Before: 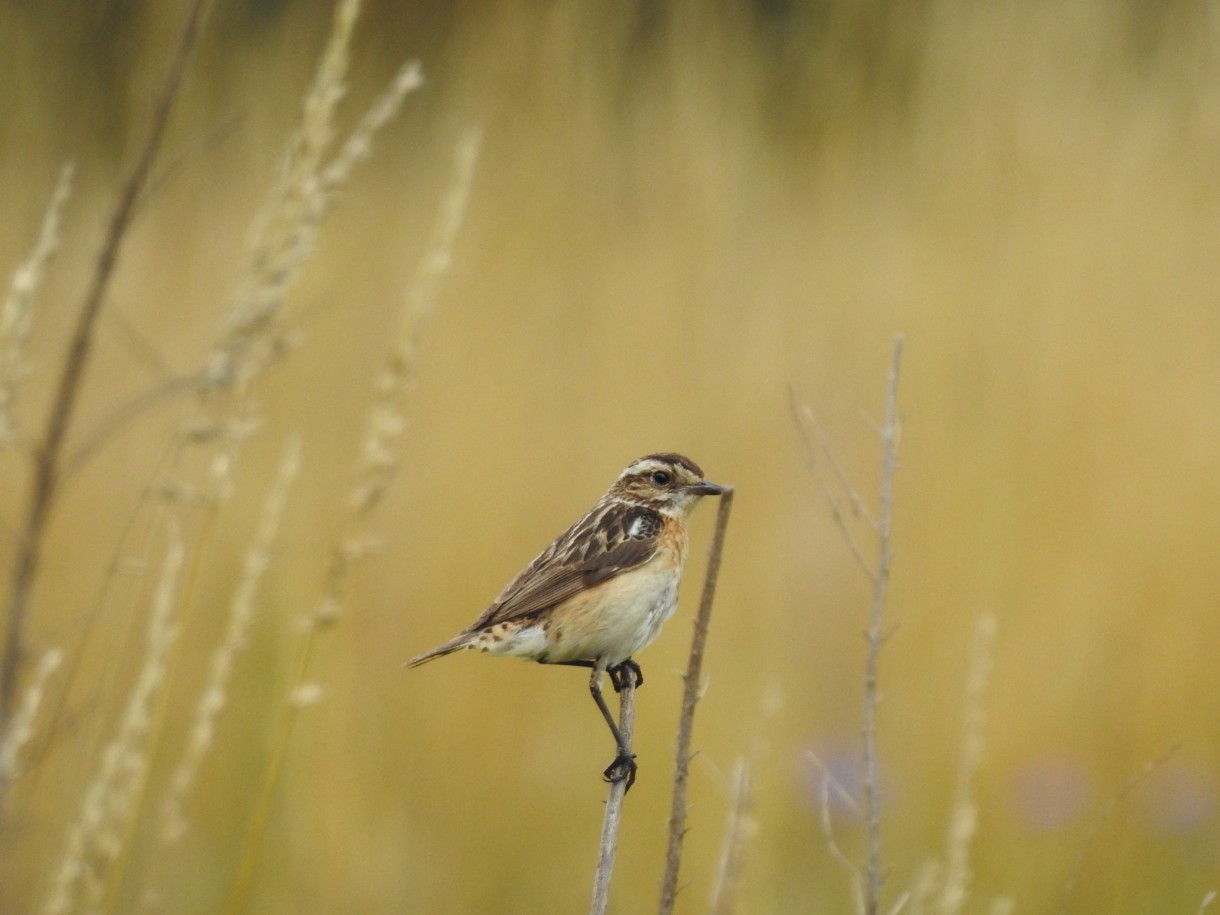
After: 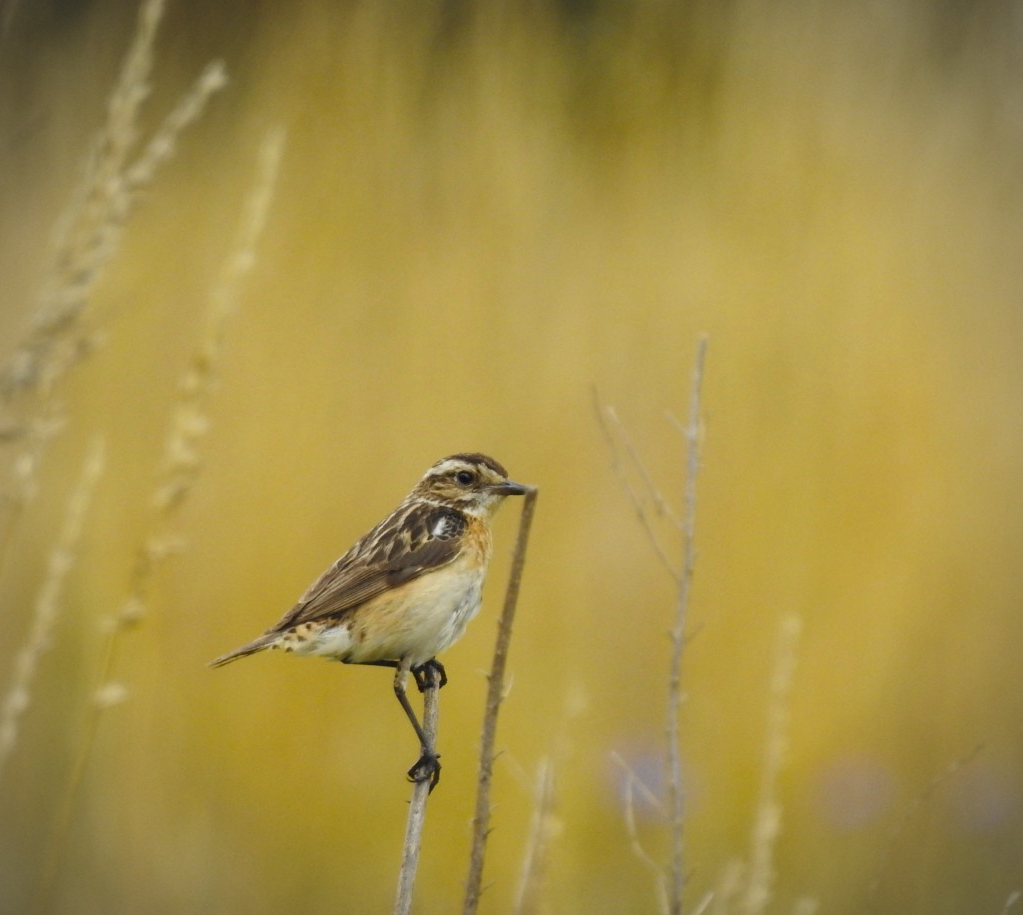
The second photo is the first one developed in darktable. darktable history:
crop: left 16.145%
color contrast: green-magenta contrast 0.85, blue-yellow contrast 1.25, unbound 0
vignetting: fall-off radius 60.92%
